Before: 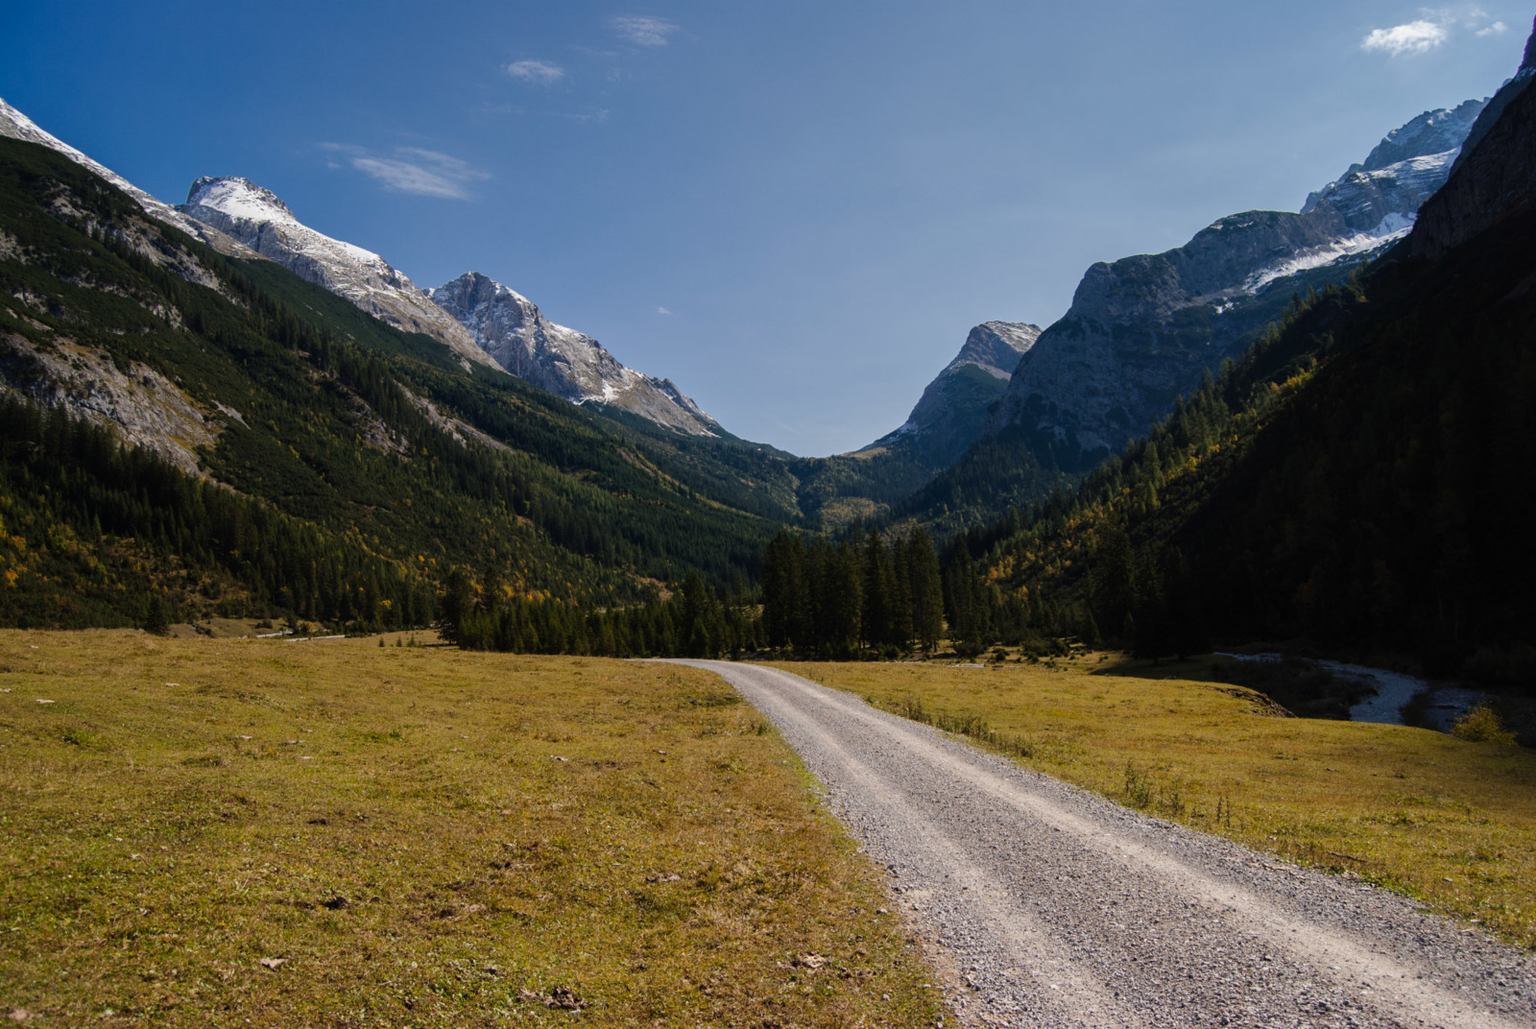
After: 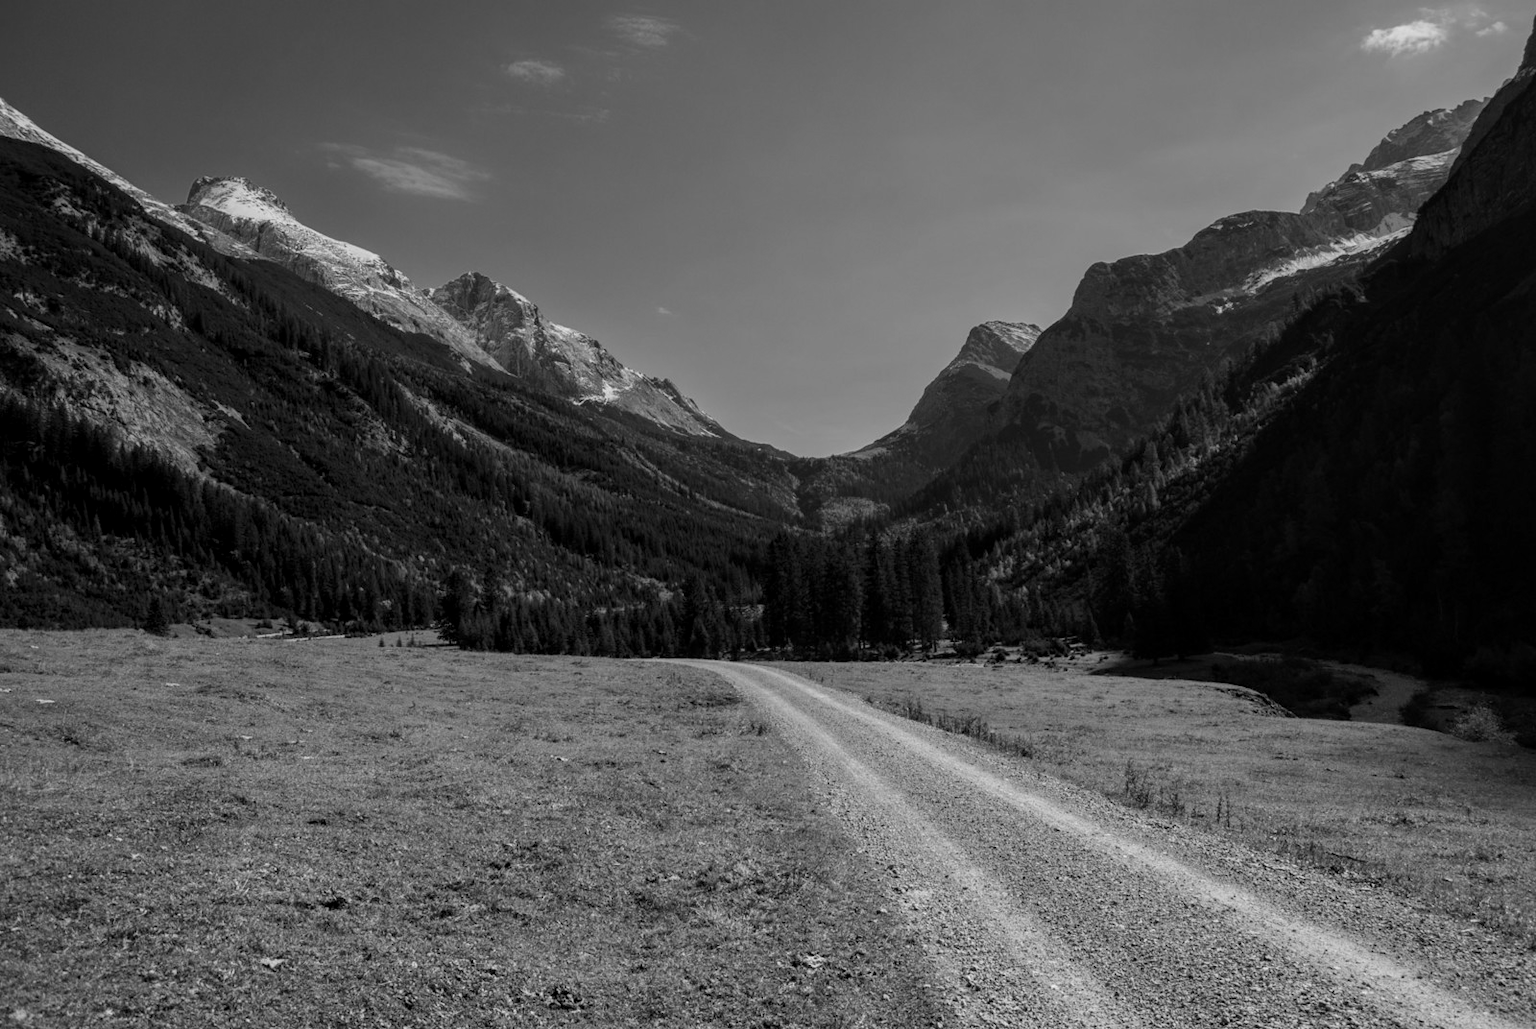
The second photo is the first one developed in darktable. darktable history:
local contrast: on, module defaults
monochrome: a 26.22, b 42.67, size 0.8
